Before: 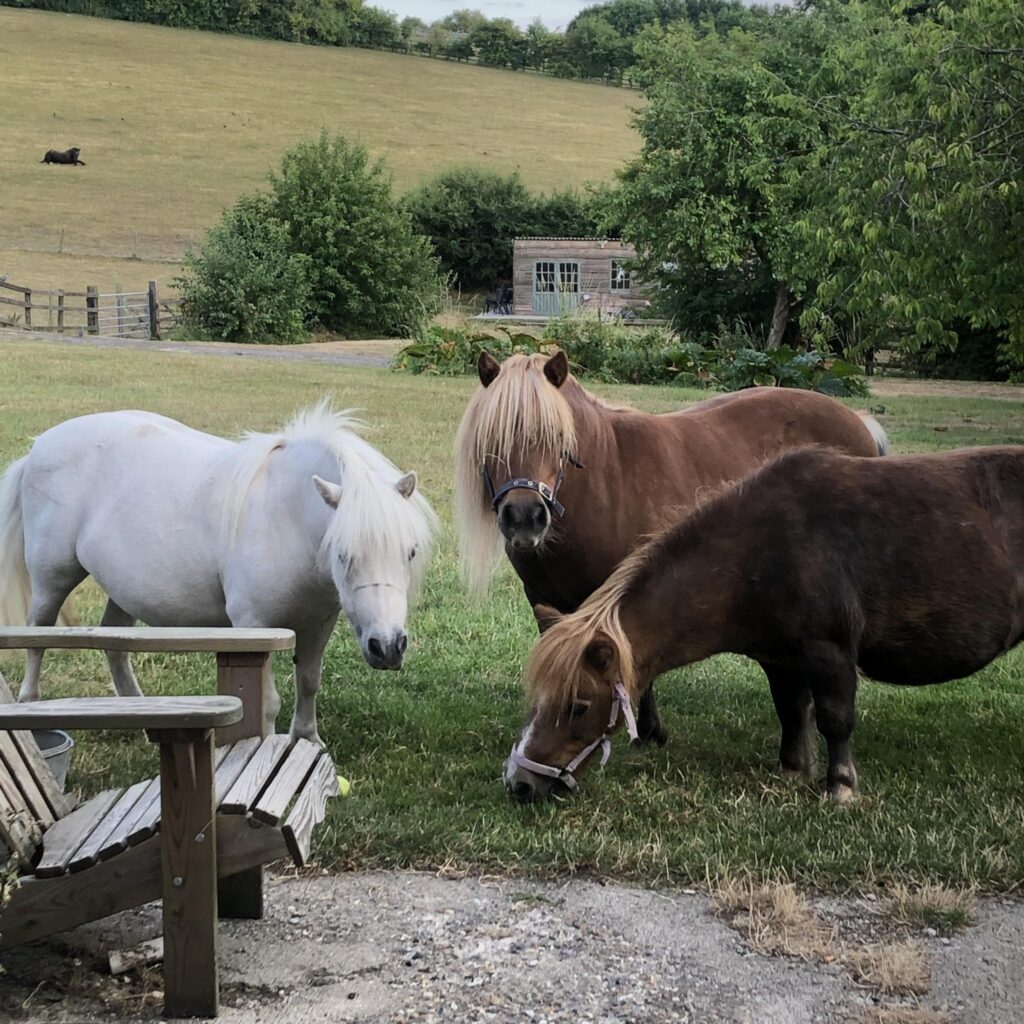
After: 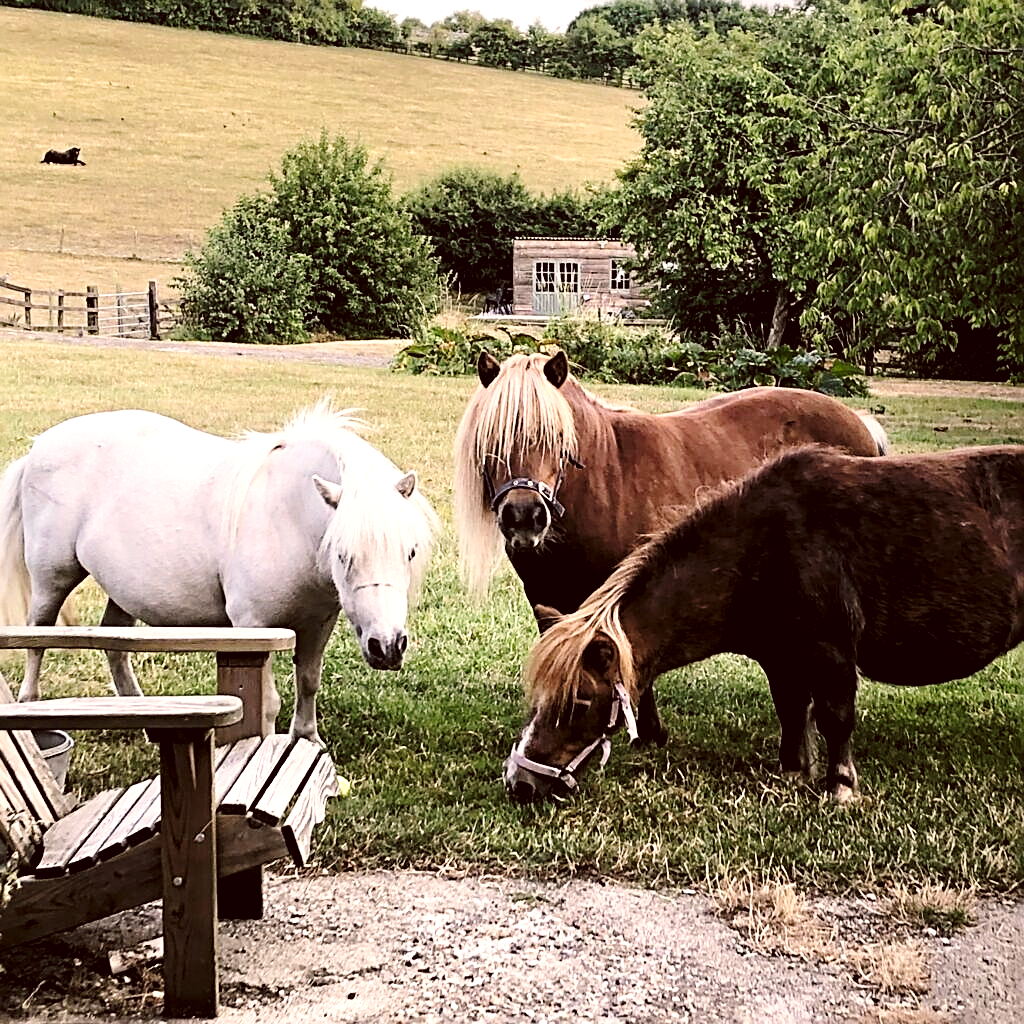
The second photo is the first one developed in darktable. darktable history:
base curve: curves: ch0 [(0, 0) (0.028, 0.03) (0.121, 0.232) (0.46, 0.748) (0.859, 0.968) (1, 1)], preserve colors none
haze removal: compatibility mode true, adaptive false
color correction: highlights a* 10.18, highlights b* 9.74, shadows a* 9.1, shadows b* 7.95, saturation 0.766
sharpen: radius 2.662, amount 0.677
levels: white 99.98%, levels [0.062, 0.494, 0.925]
